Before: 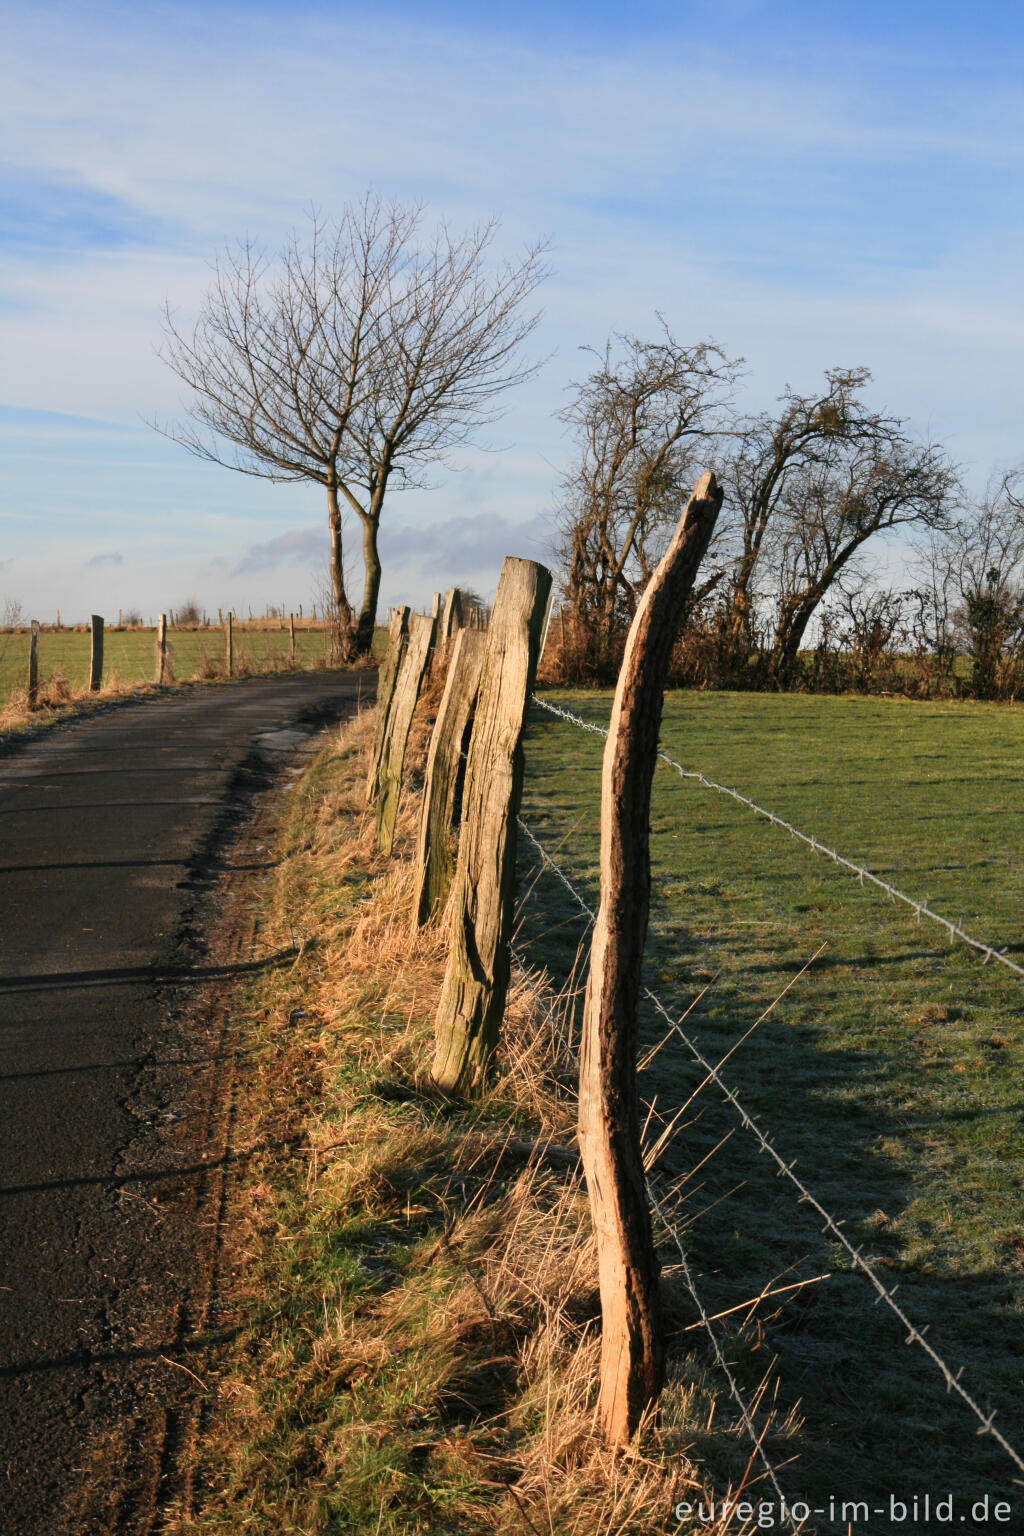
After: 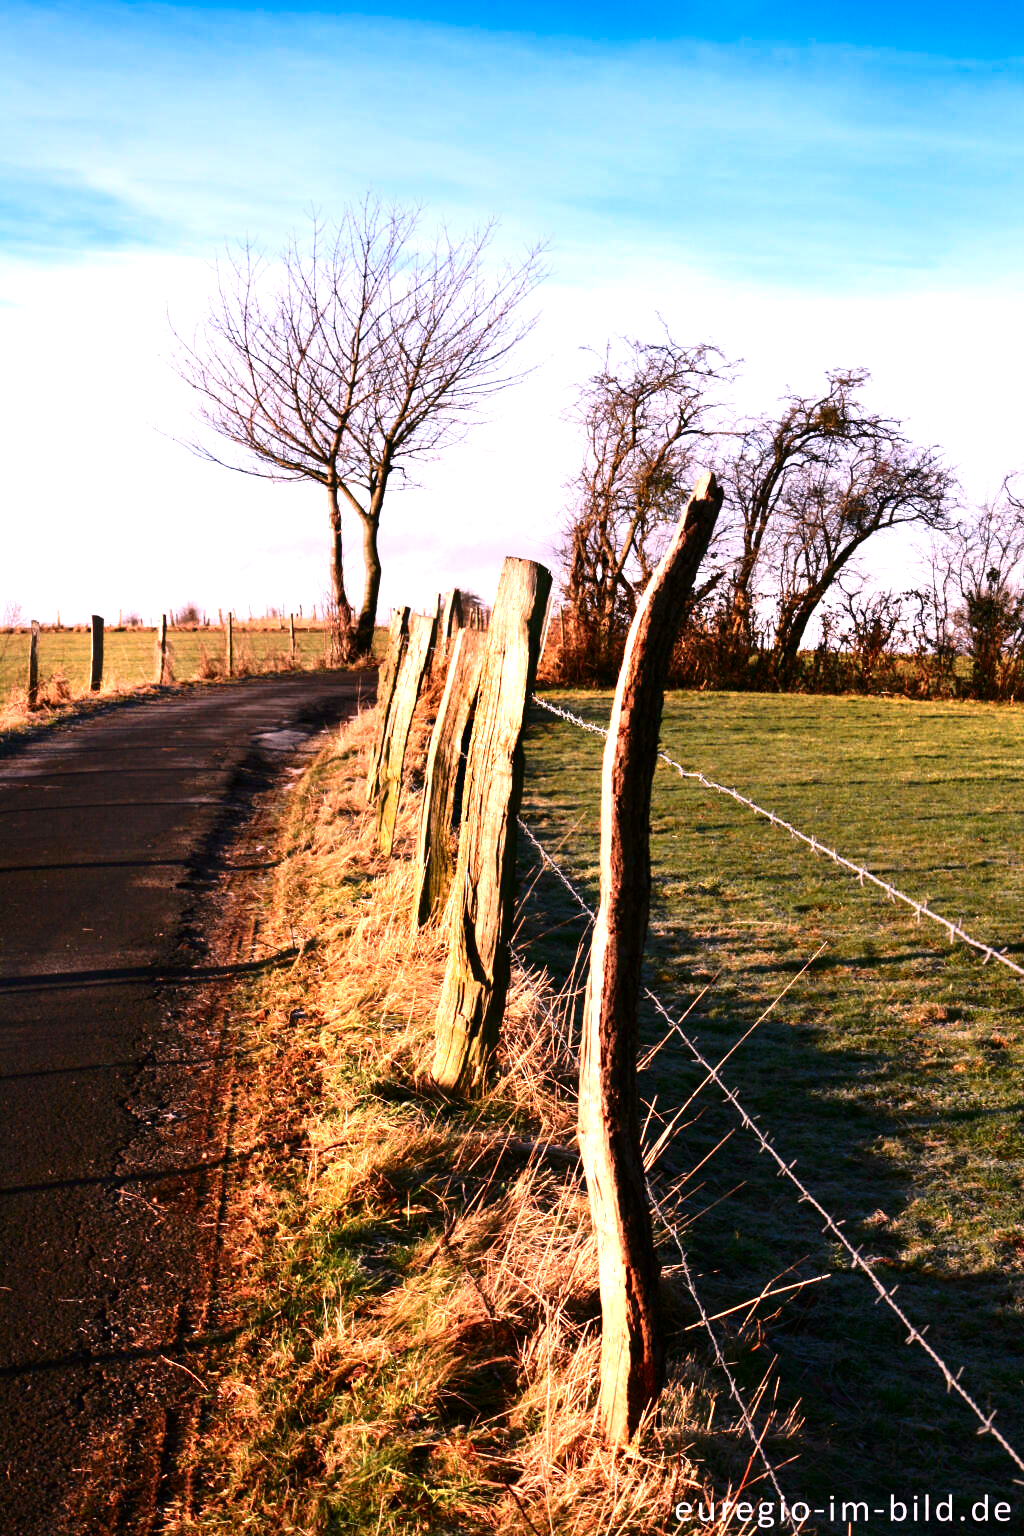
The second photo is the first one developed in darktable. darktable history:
graduated density: density 2.02 EV, hardness 44%, rotation 0.374°, offset 8.21, hue 208.8°, saturation 97%
contrast brightness saturation: contrast 0.19, brightness -0.24, saturation 0.11
exposure: black level correction 0, exposure 1.1 EV, compensate highlight preservation false
white balance: red 1.188, blue 1.11
